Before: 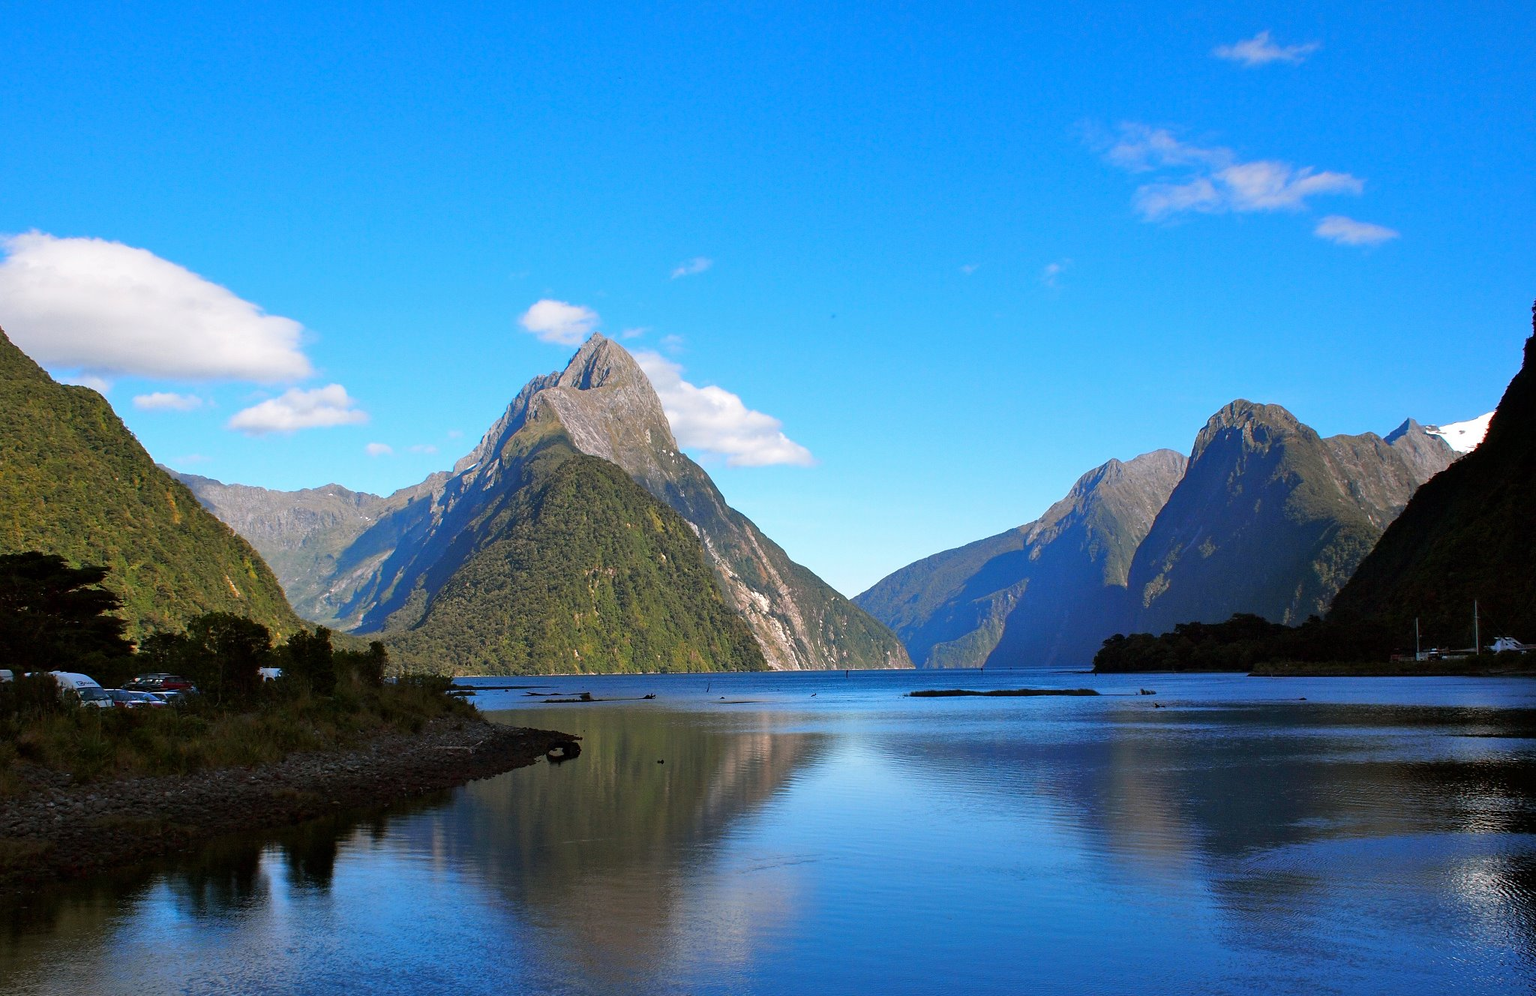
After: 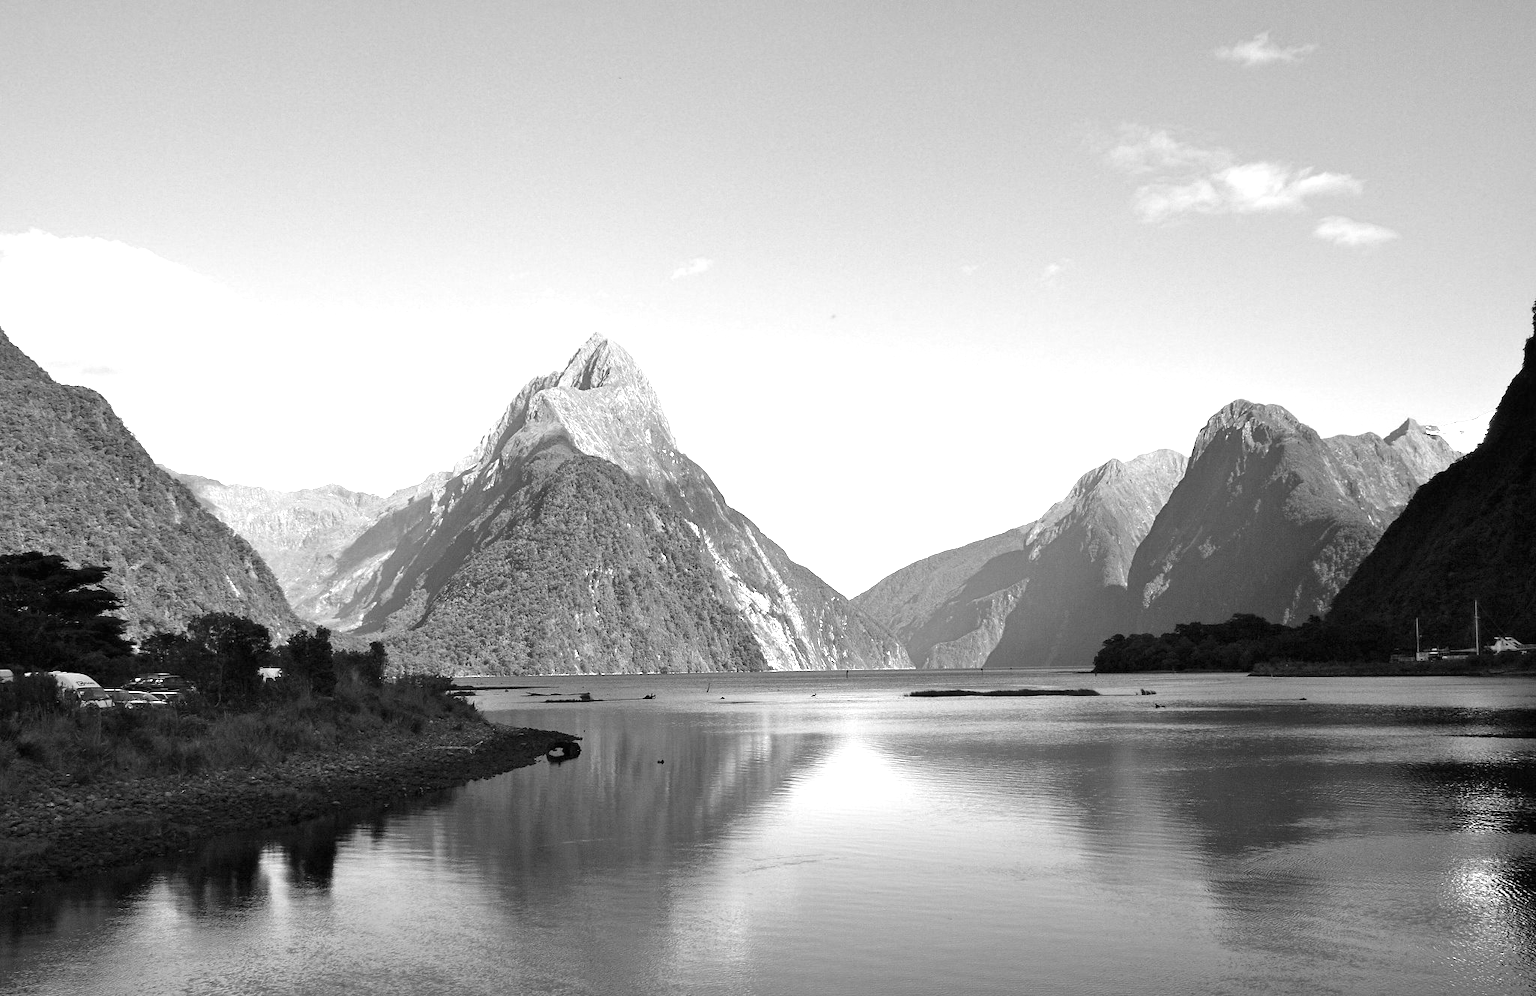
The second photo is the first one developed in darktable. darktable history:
exposure: black level correction 0, exposure 1.2 EV, compensate exposure bias true, compensate highlight preservation false
monochrome: on, module defaults
